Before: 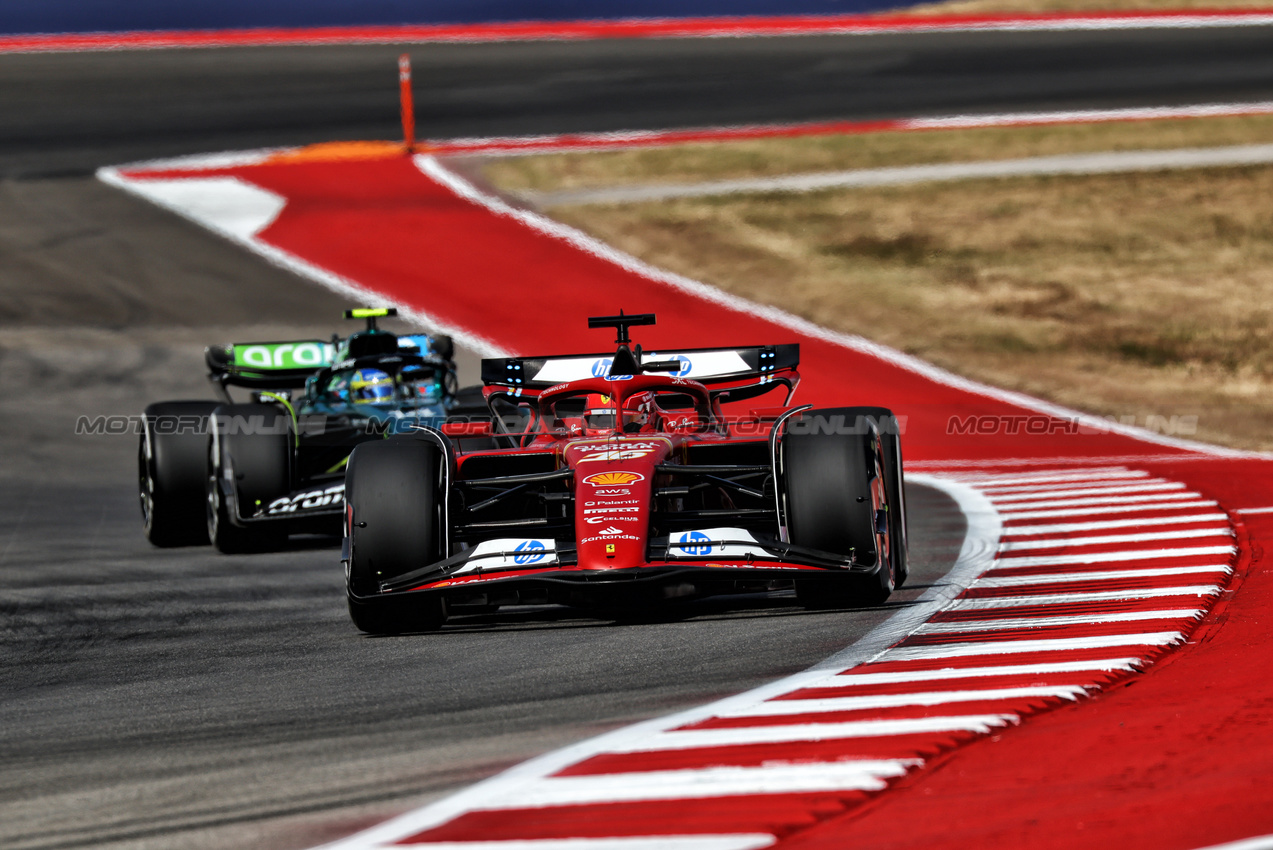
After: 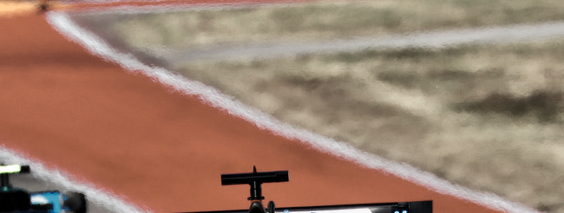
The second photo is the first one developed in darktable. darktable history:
crop: left 28.895%, top 16.837%, right 26.733%, bottom 58.04%
color zones: curves: ch0 [(0.25, 0.667) (0.758, 0.368)]; ch1 [(0.215, 0.245) (0.761, 0.373)]; ch2 [(0.247, 0.554) (0.761, 0.436)]
shadows and highlights: shadows -20.13, white point adjustment -1.91, highlights -35.13
